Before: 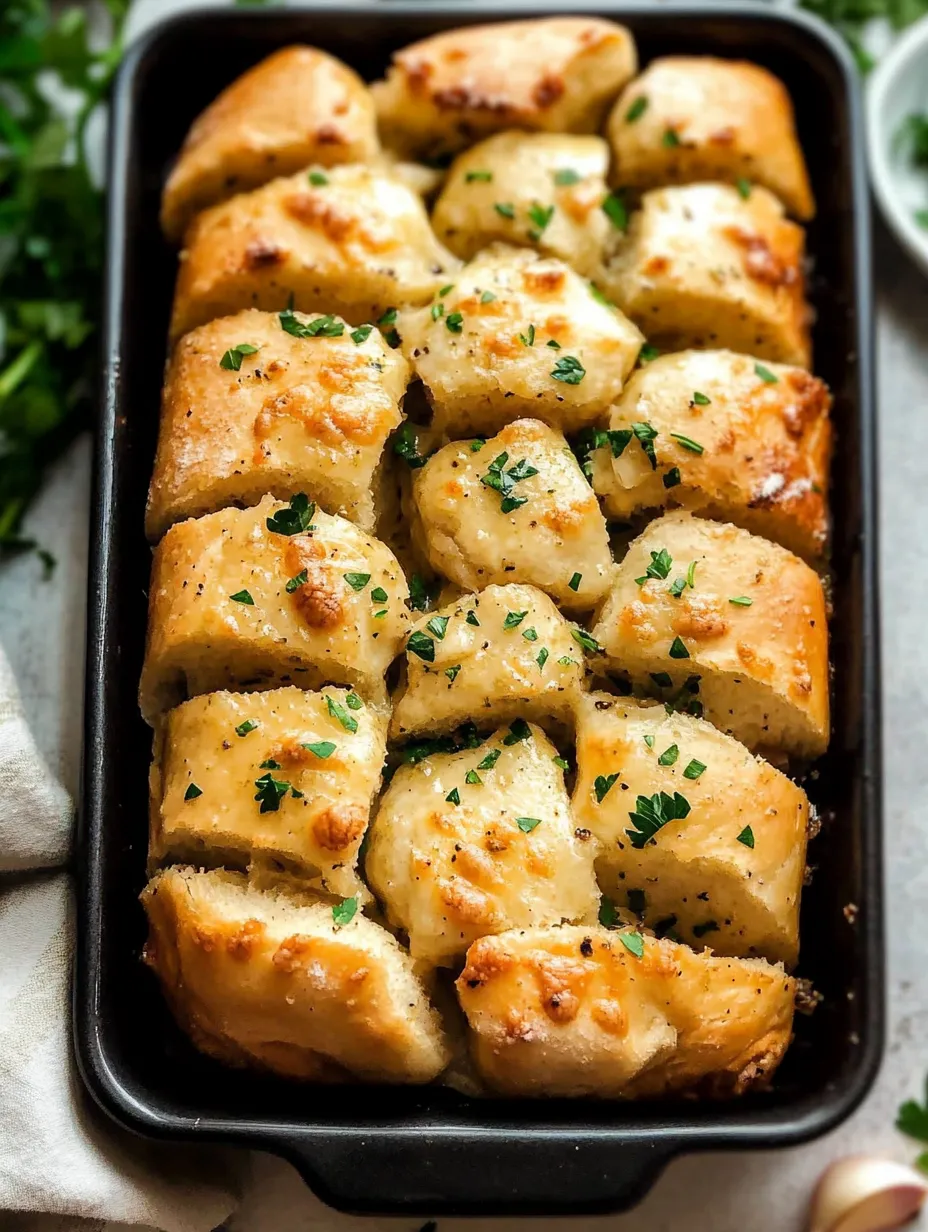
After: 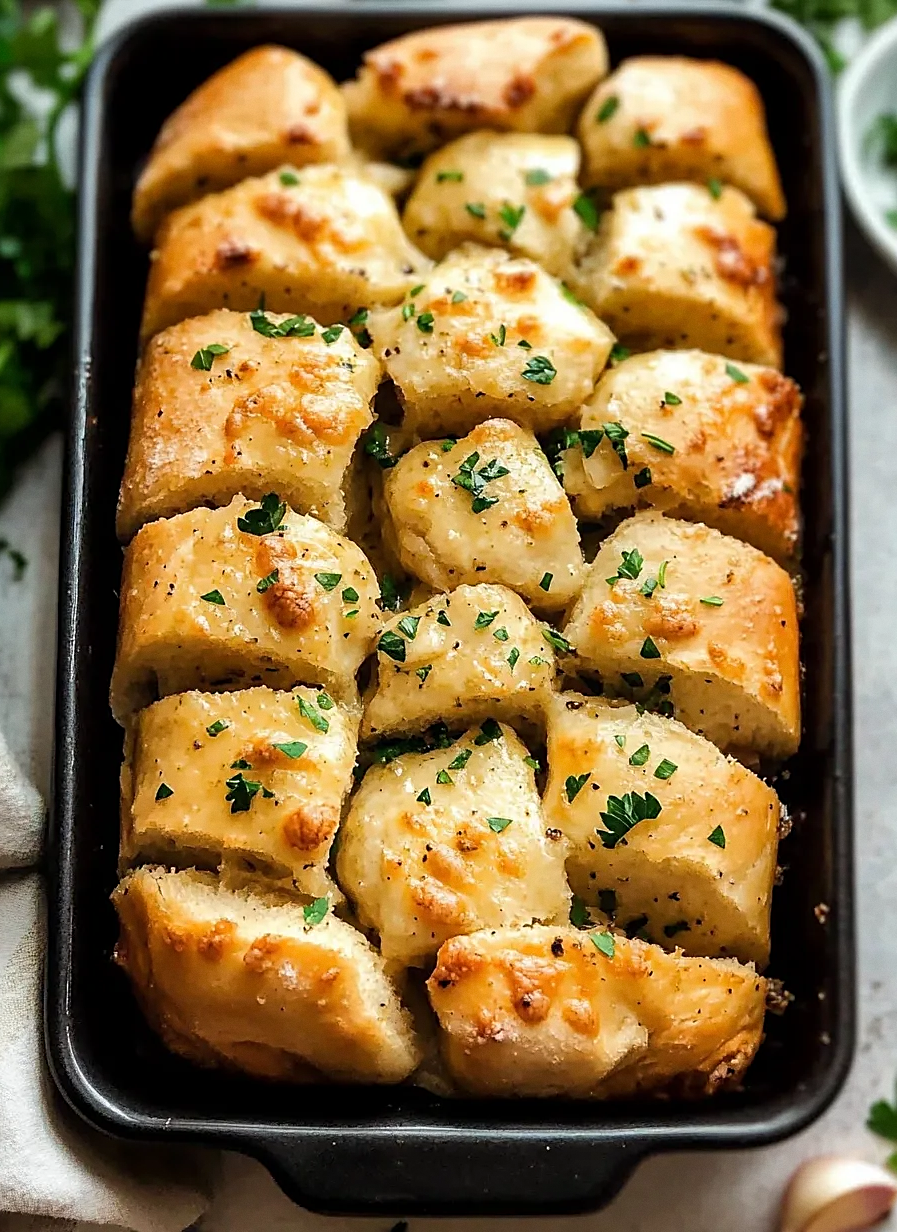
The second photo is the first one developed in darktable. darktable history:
grain: coarseness 0.09 ISO, strength 10%
crop and rotate: left 3.238%
sharpen: on, module defaults
